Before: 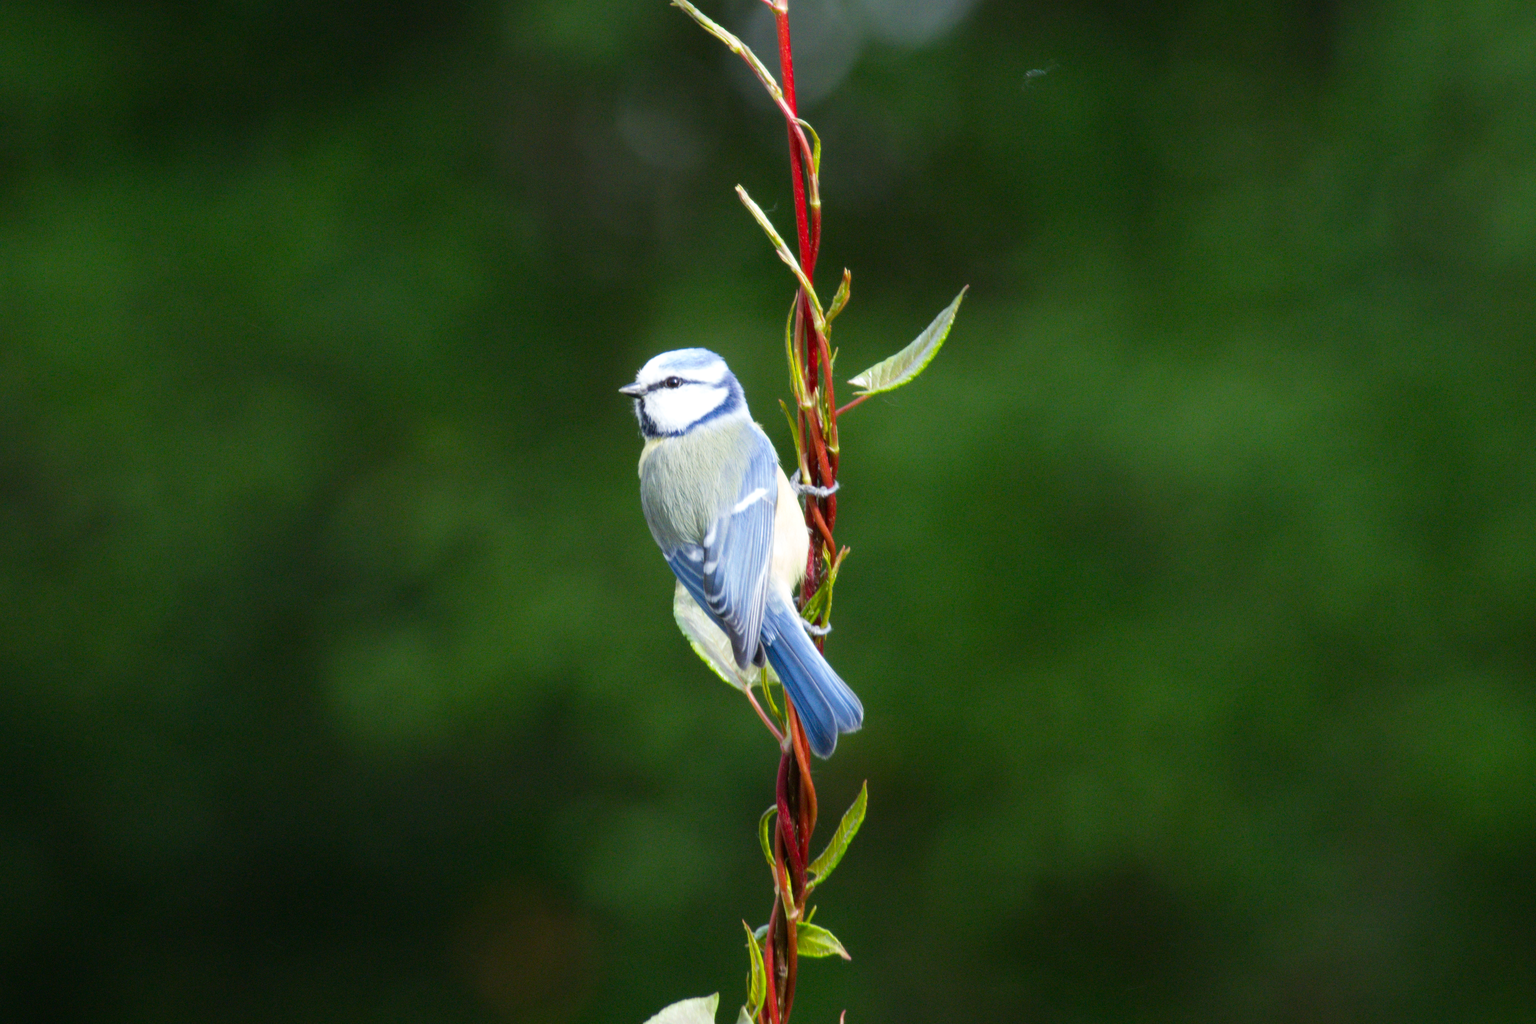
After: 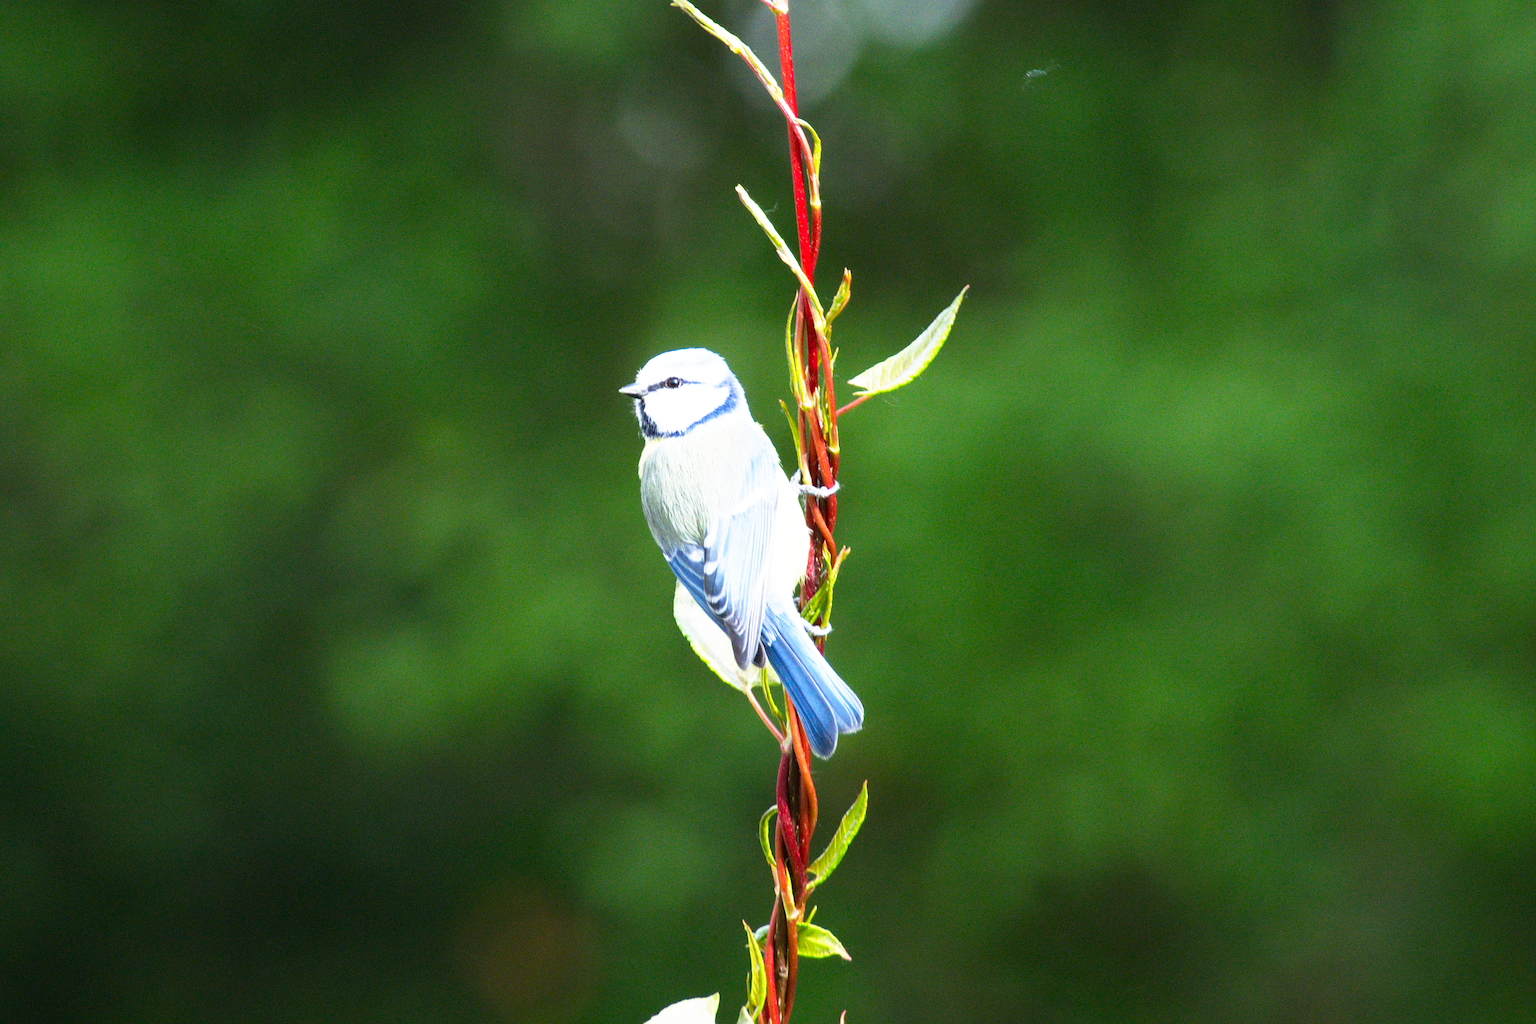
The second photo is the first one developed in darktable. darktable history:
sharpen: on, module defaults
base curve: curves: ch0 [(0, 0) (0.495, 0.917) (1, 1)], preserve colors none
